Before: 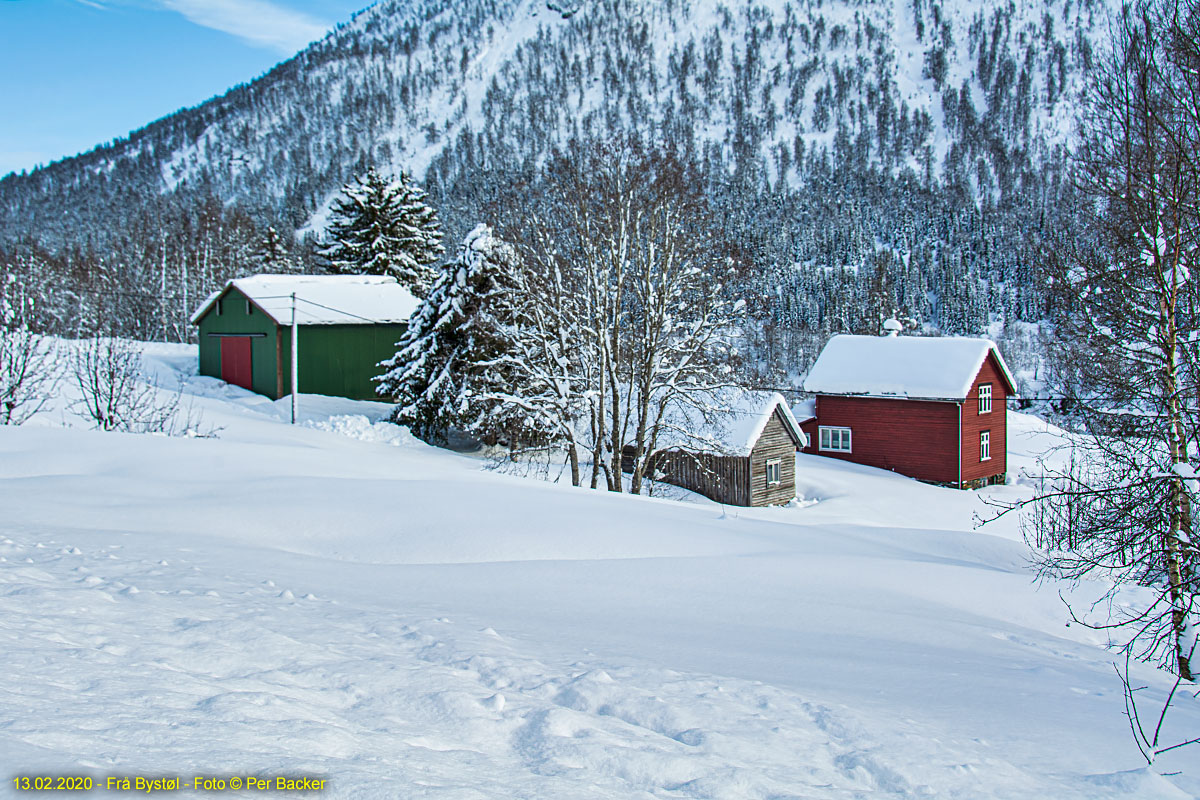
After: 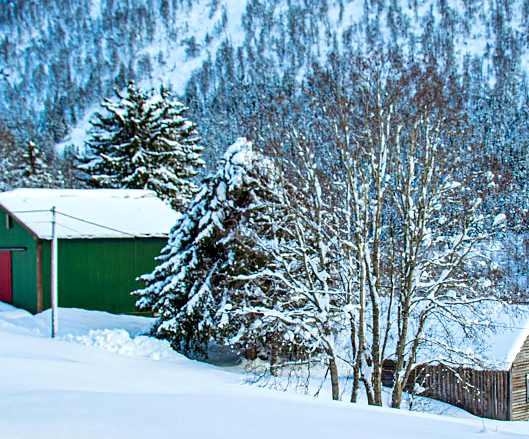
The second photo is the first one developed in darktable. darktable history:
crop: left 20.063%, top 10.829%, right 35.795%, bottom 34.243%
color balance rgb: global offset › luminance -0.505%, linear chroma grading › shadows -7.724%, linear chroma grading › global chroma 9.799%, perceptual saturation grading › global saturation 18.851%, perceptual brilliance grading › mid-tones 9.037%, perceptual brilliance grading › shadows 14.52%, global vibrance 20.689%
exposure: exposure 0.189 EV, compensate highlight preservation false
